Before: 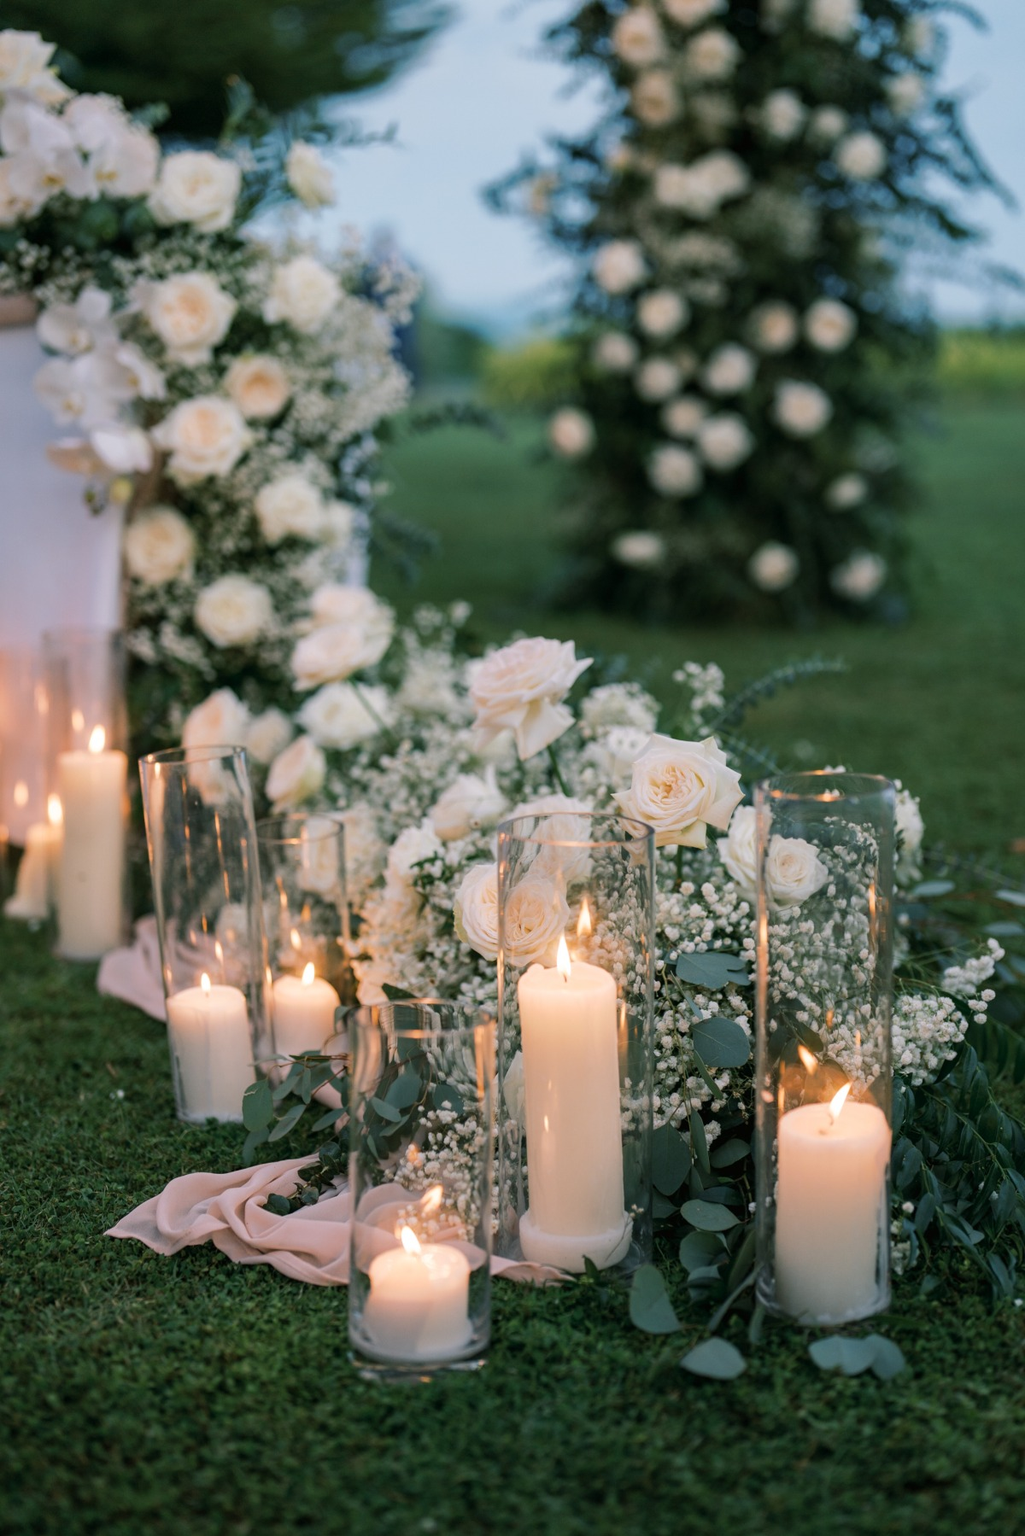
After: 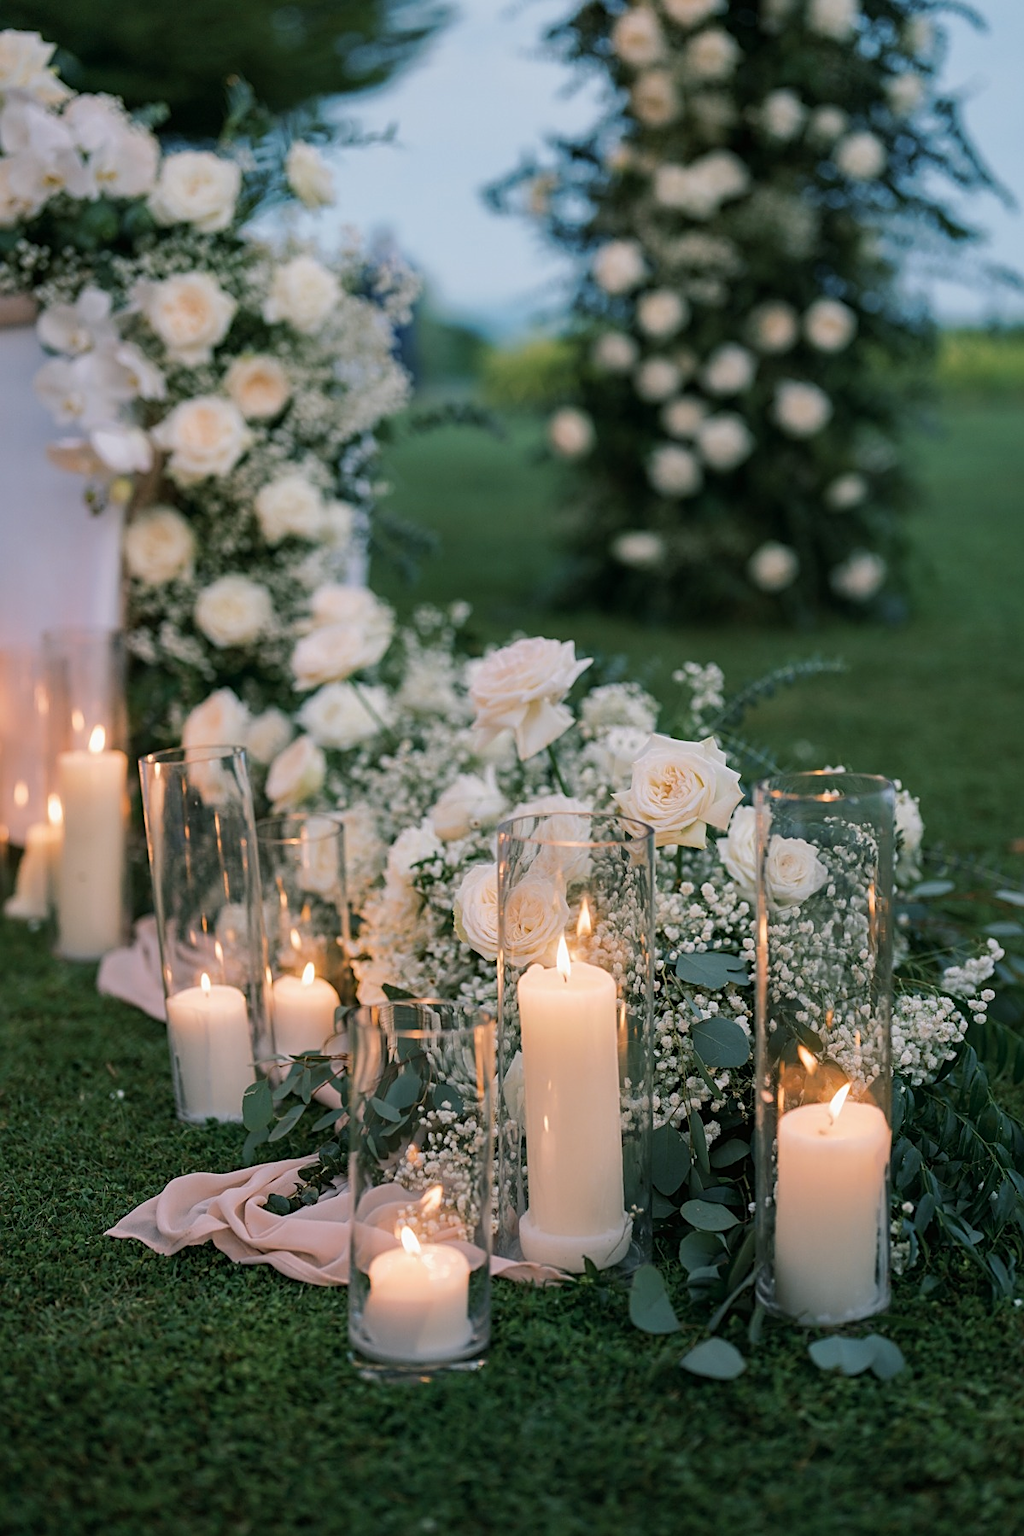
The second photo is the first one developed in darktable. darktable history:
sharpen: on, module defaults
exposure: exposure -0.072 EV, compensate exposure bias true, compensate highlight preservation false
